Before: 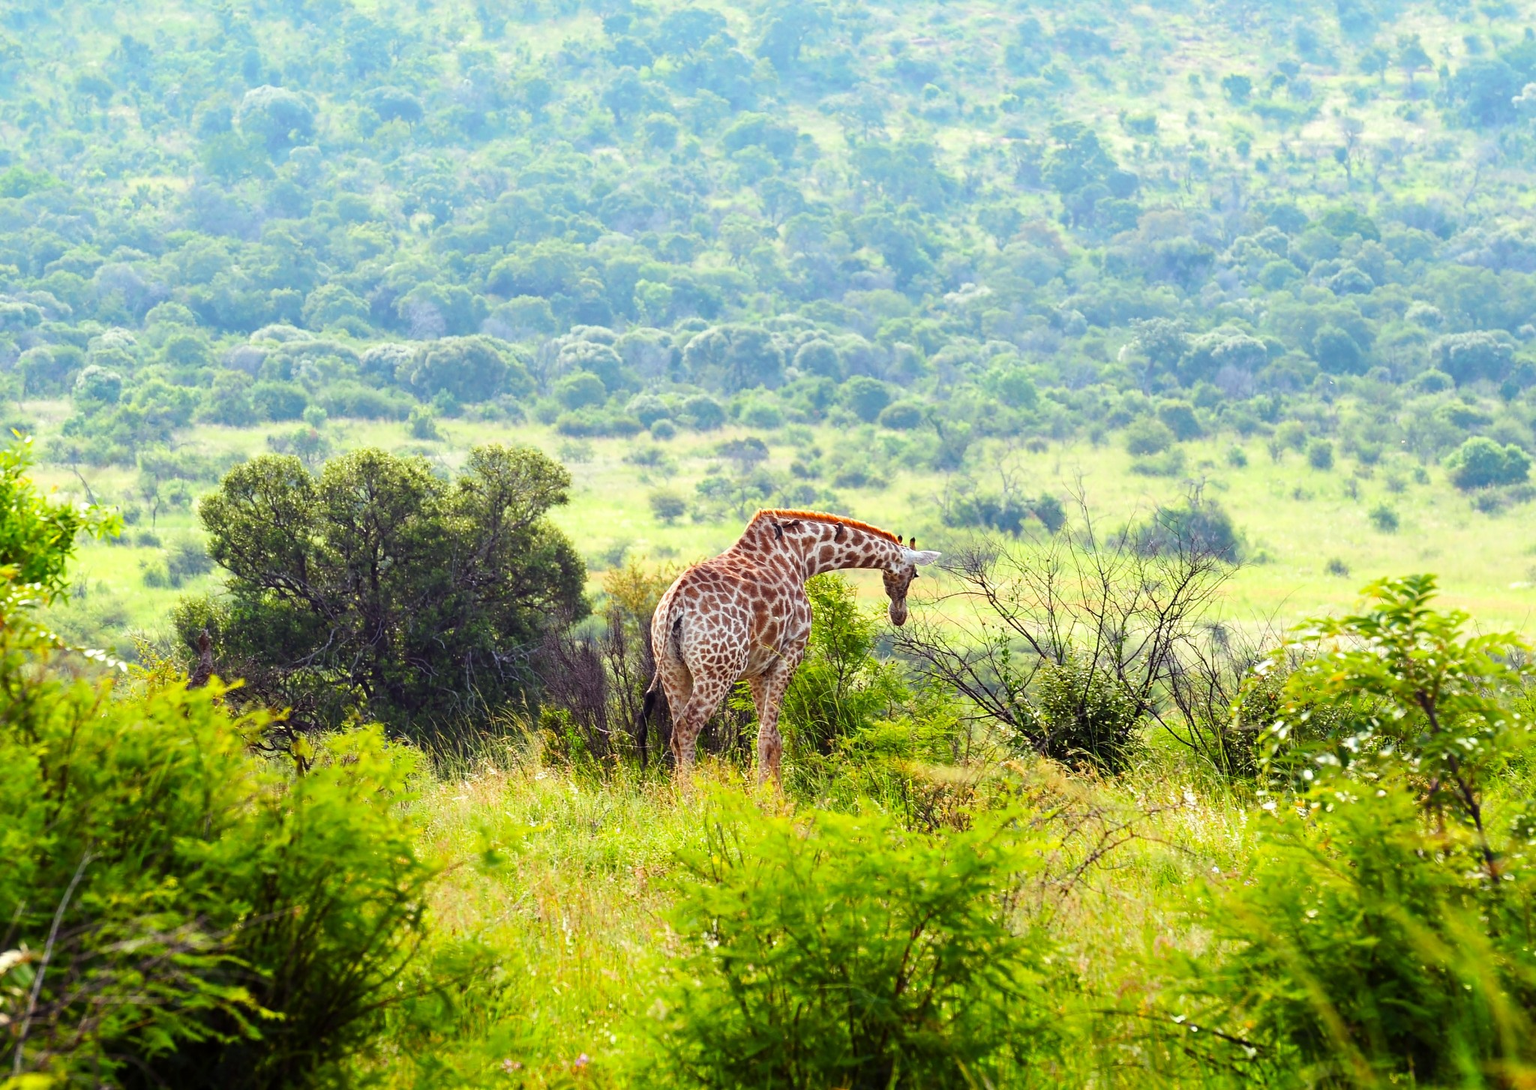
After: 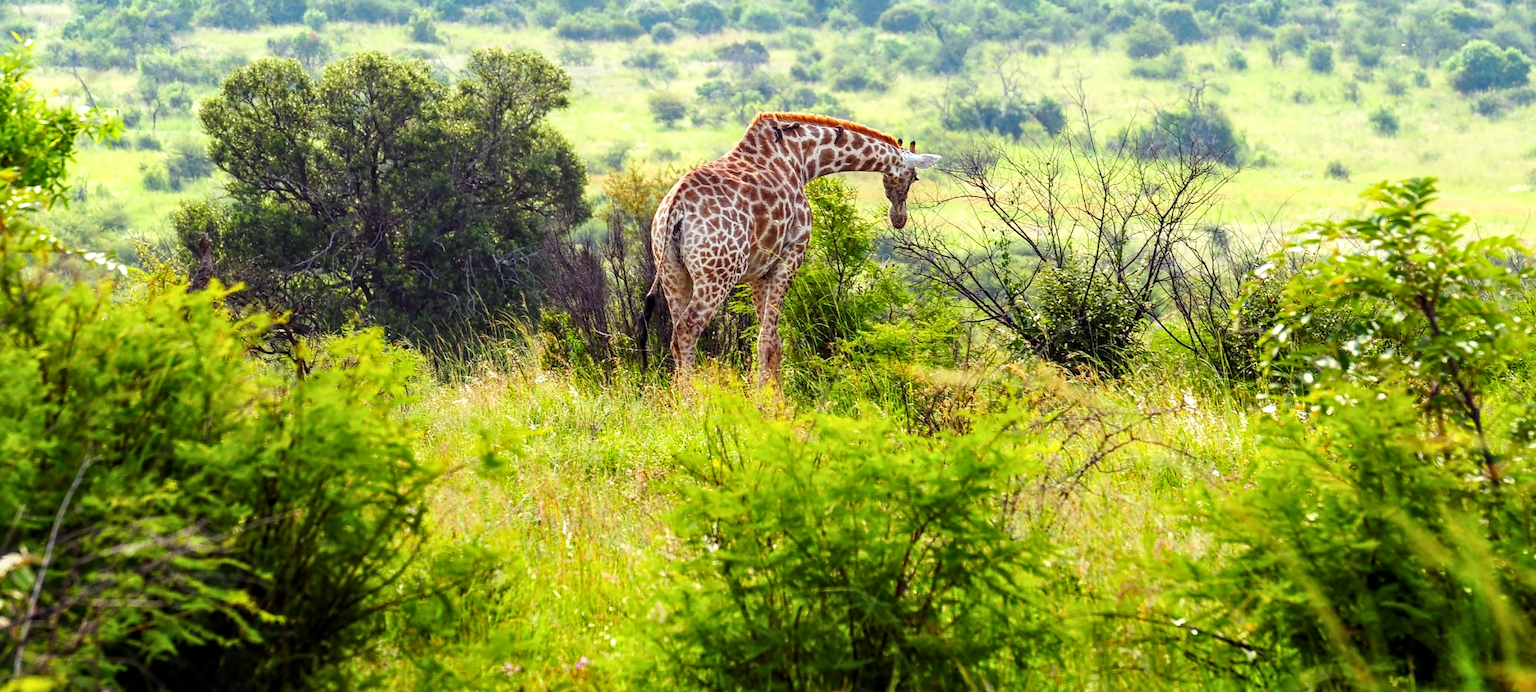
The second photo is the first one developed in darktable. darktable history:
local contrast: on, module defaults
crop and rotate: top 36.435%
